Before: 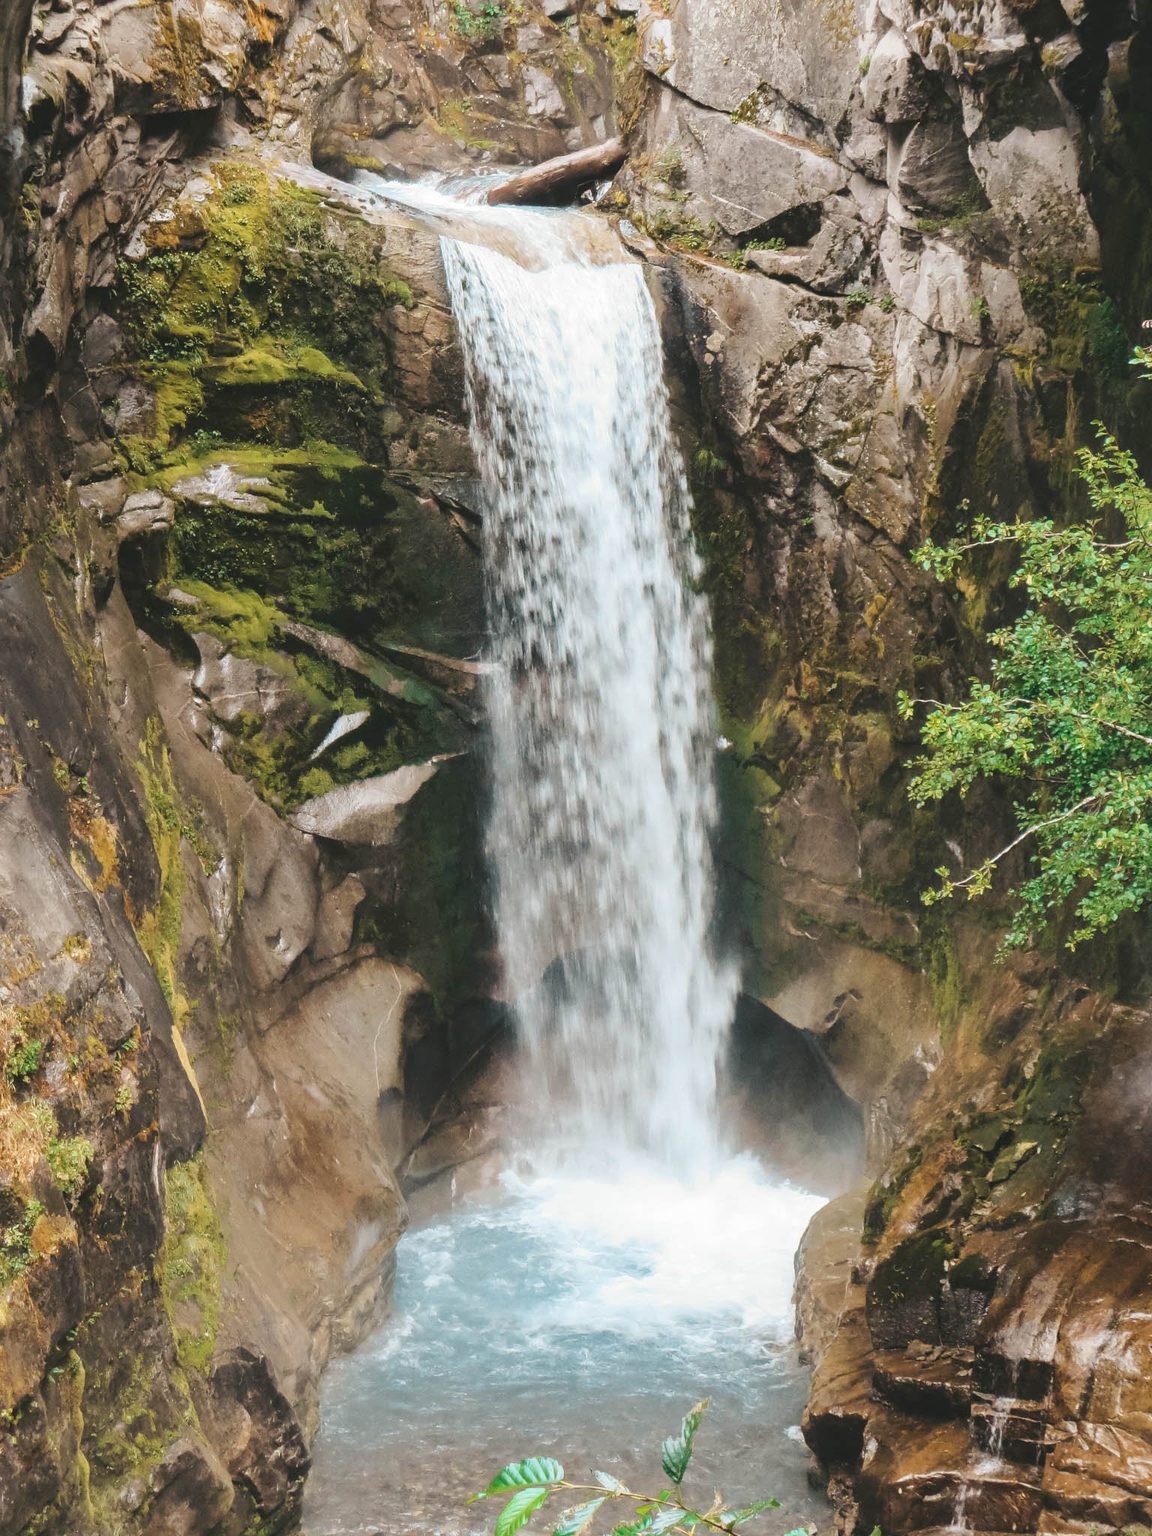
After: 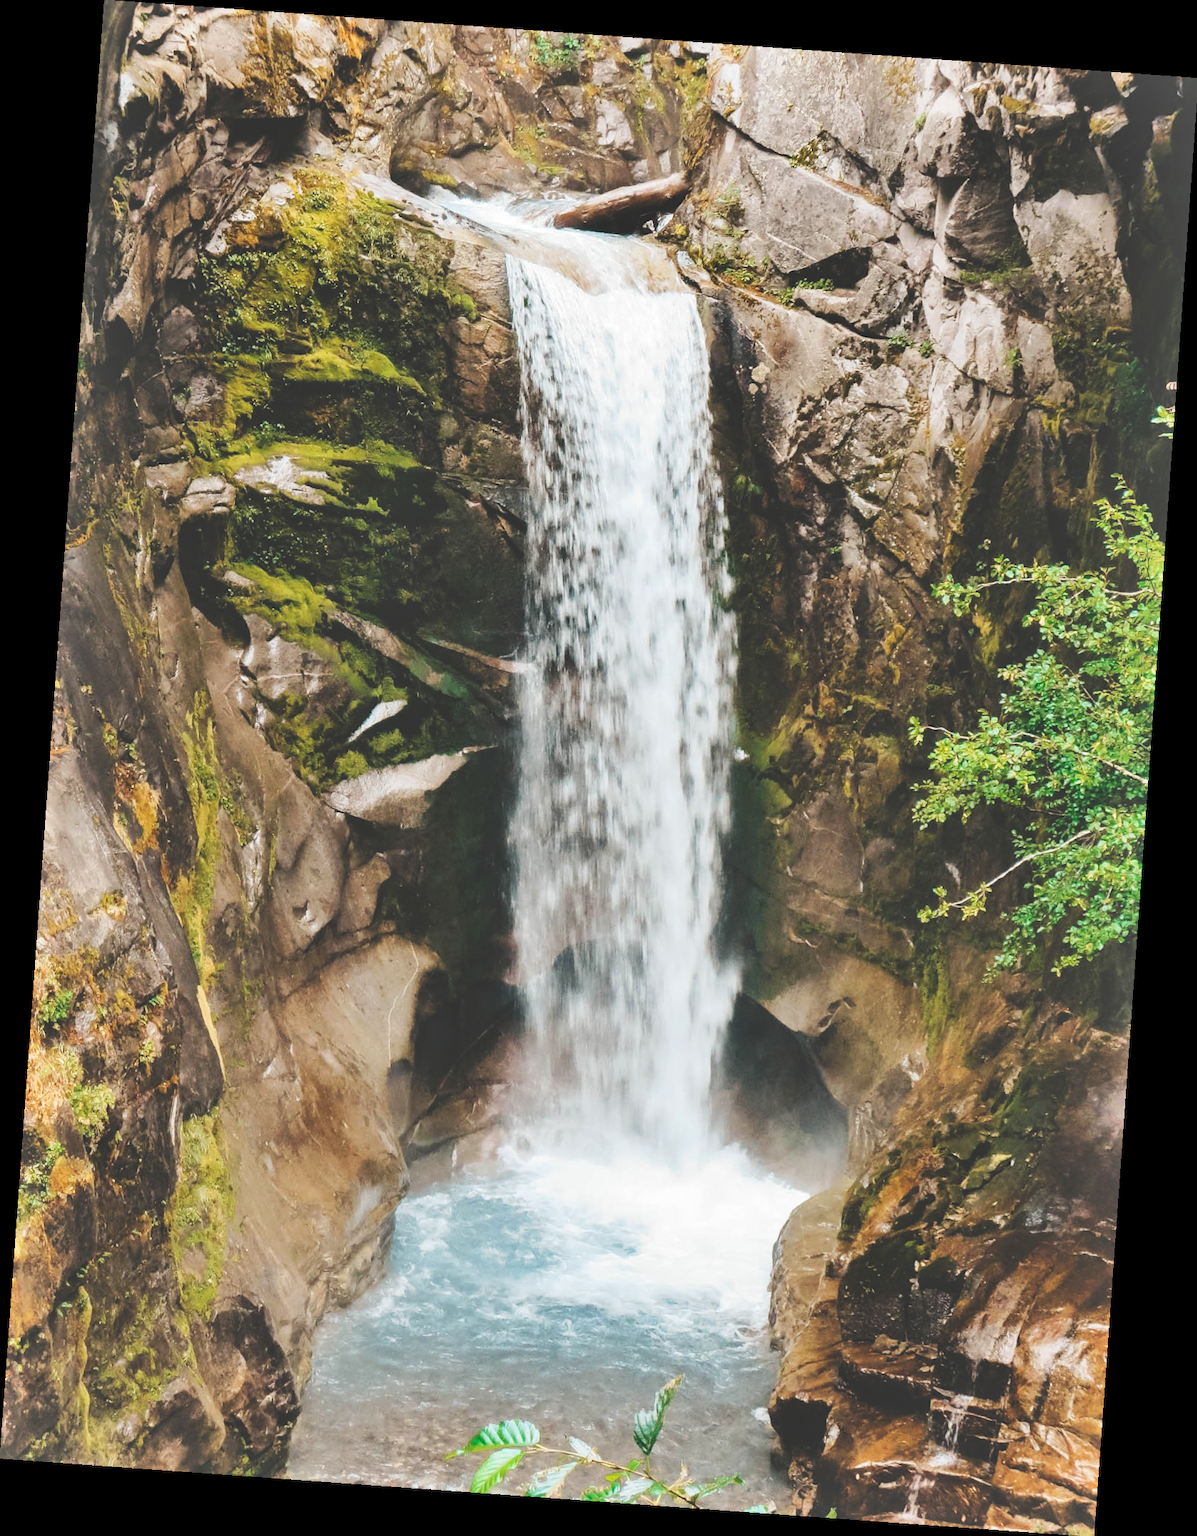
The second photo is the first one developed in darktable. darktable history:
shadows and highlights: soften with gaussian
tone curve: curves: ch0 [(0, 0) (0.003, 0.169) (0.011, 0.173) (0.025, 0.177) (0.044, 0.184) (0.069, 0.191) (0.1, 0.199) (0.136, 0.206) (0.177, 0.221) (0.224, 0.248) (0.277, 0.284) (0.335, 0.344) (0.399, 0.413) (0.468, 0.497) (0.543, 0.594) (0.623, 0.691) (0.709, 0.779) (0.801, 0.868) (0.898, 0.931) (1, 1)], preserve colors none
rotate and perspective: rotation 4.1°, automatic cropping off
